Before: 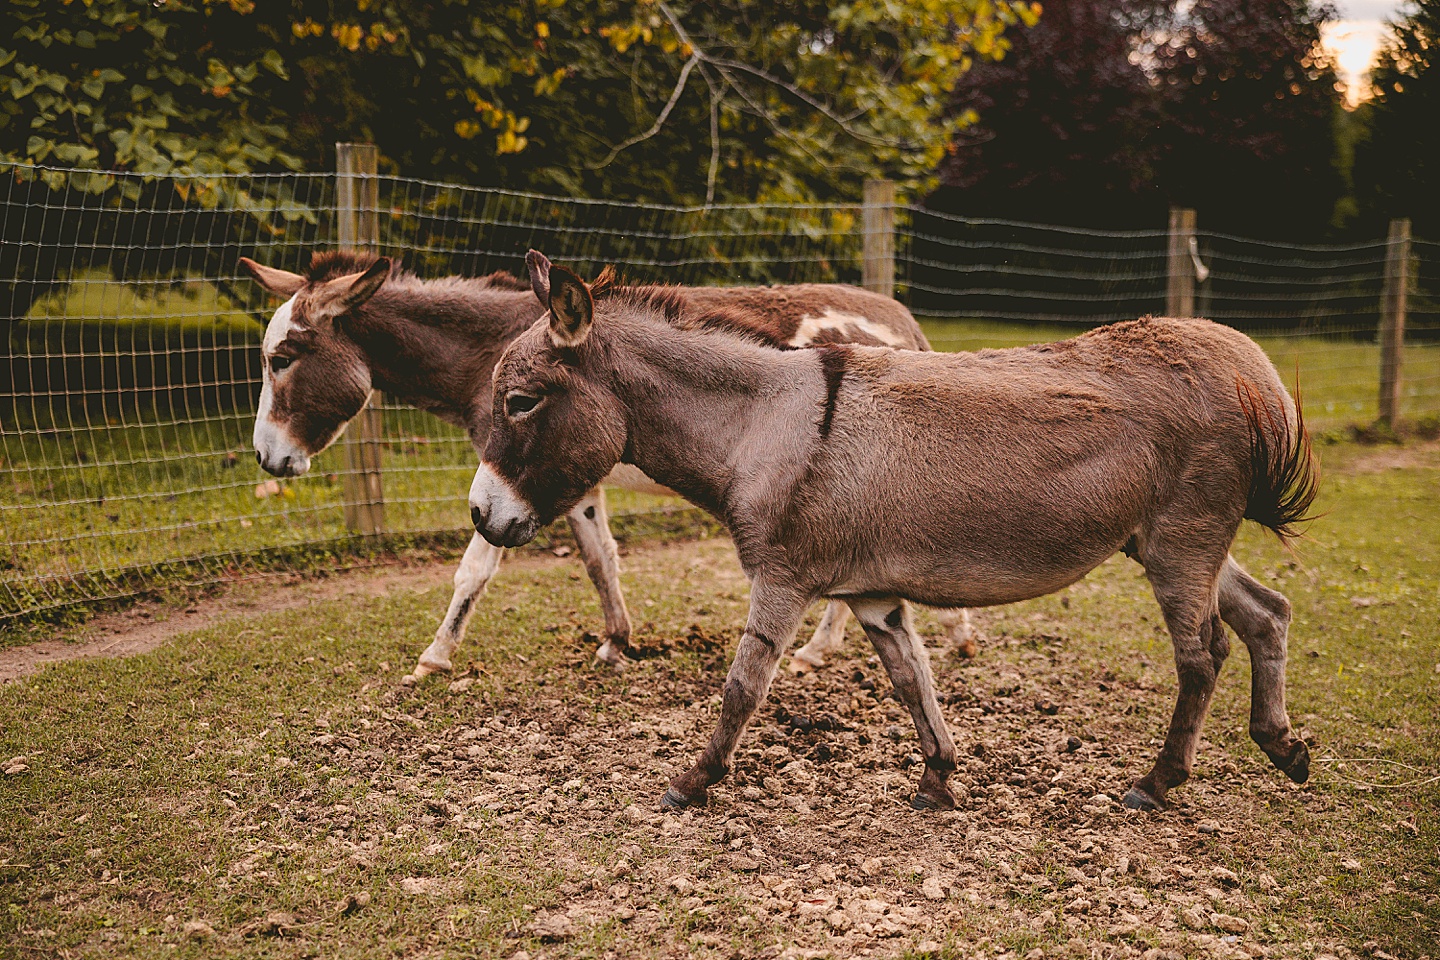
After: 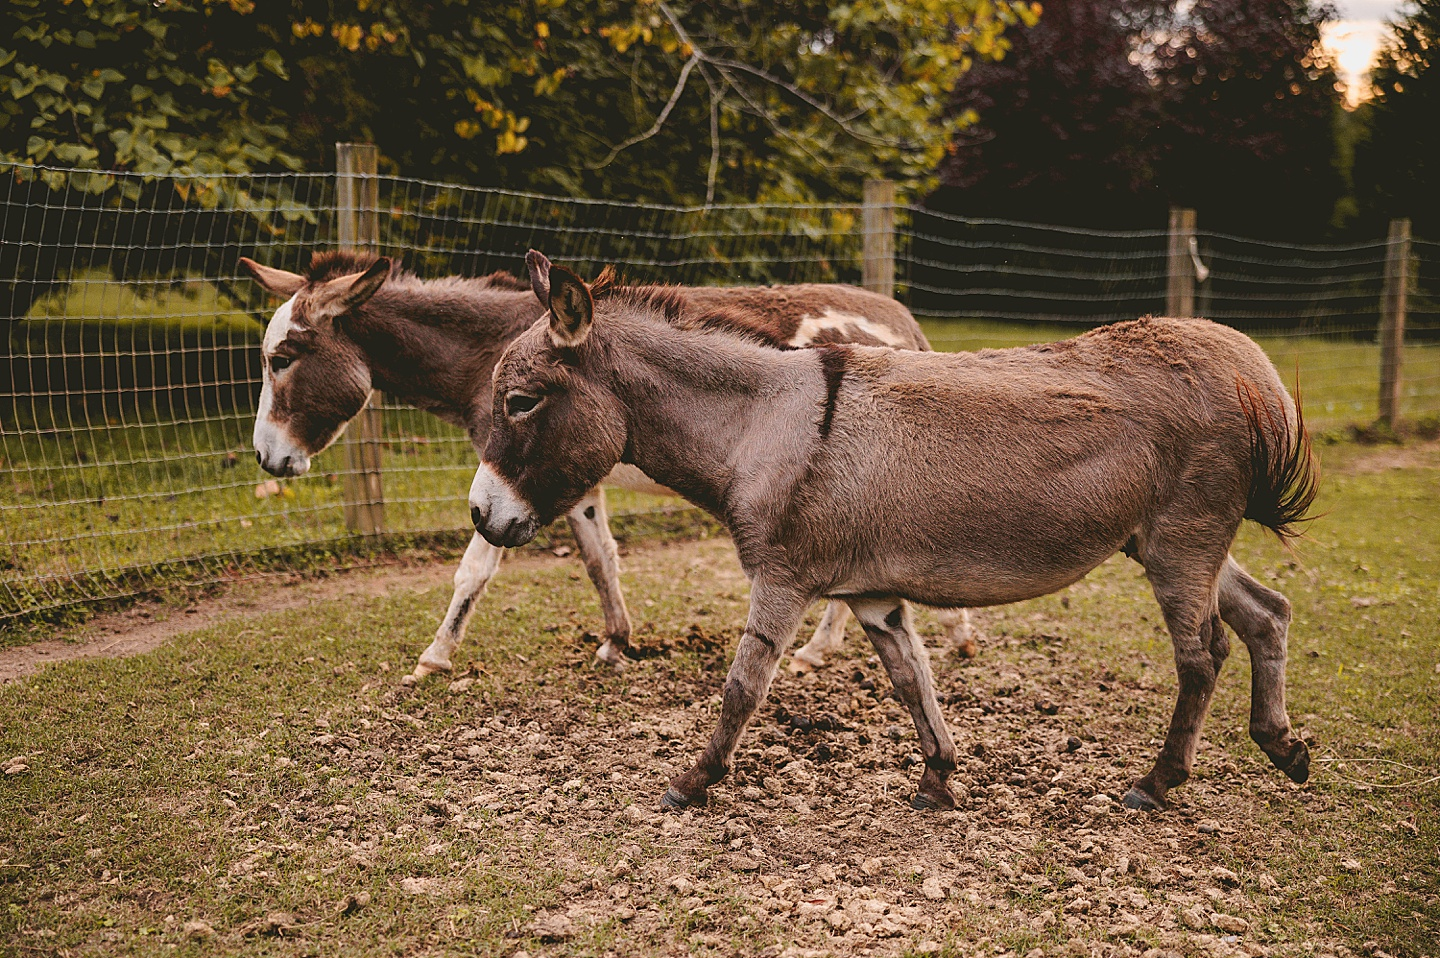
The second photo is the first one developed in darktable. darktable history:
crop: top 0.05%, bottom 0.098%
contrast brightness saturation: saturation -0.05
